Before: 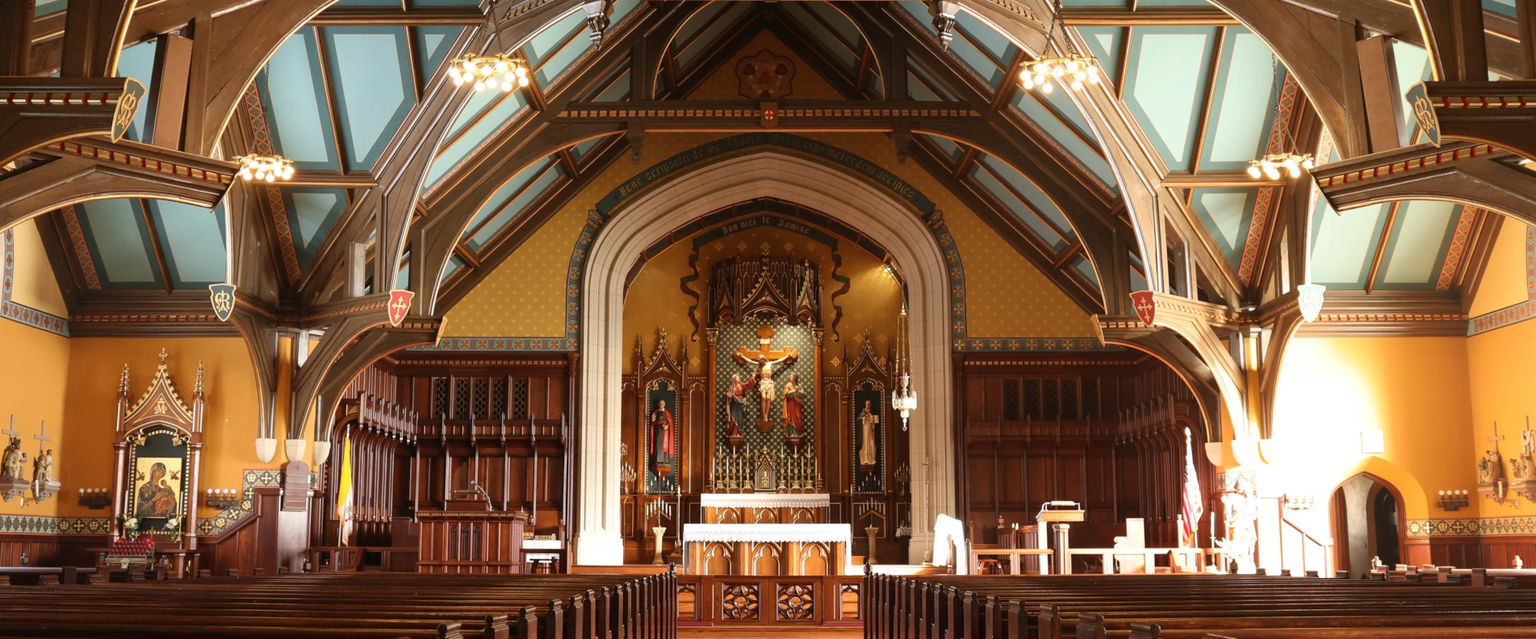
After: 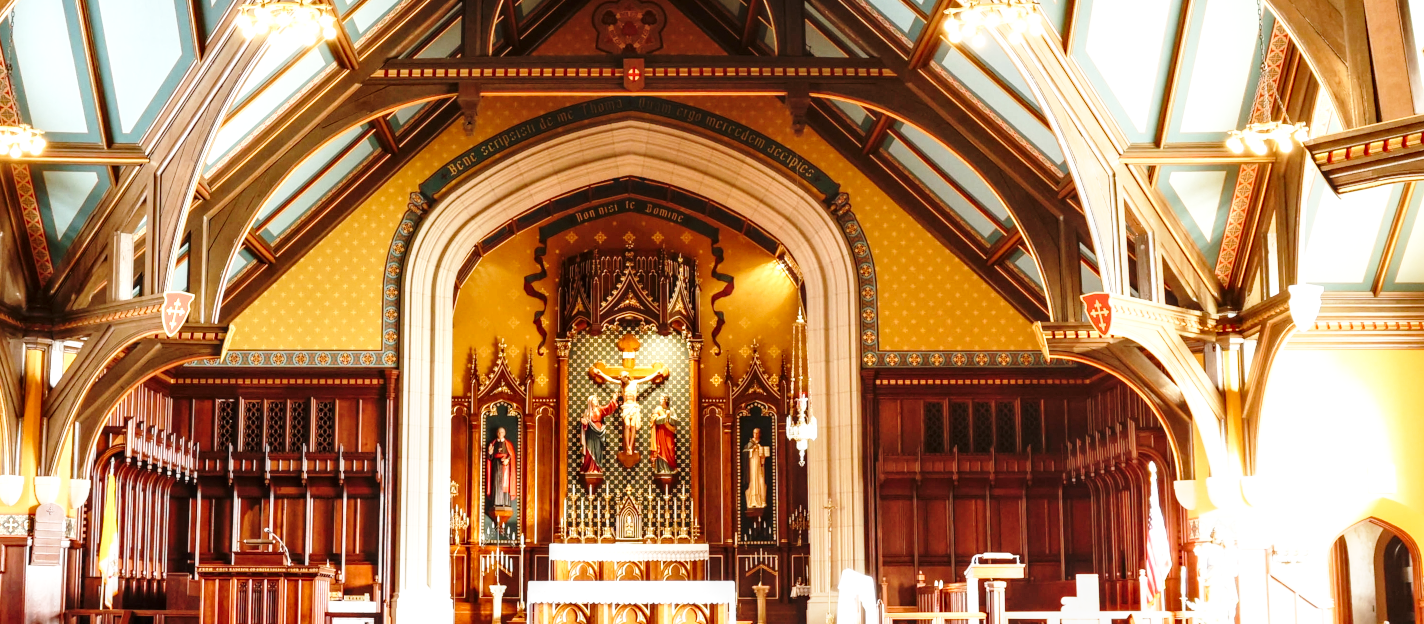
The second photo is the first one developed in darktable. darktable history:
base curve: curves: ch0 [(0, 0) (0.028, 0.03) (0.105, 0.232) (0.387, 0.748) (0.754, 0.968) (1, 1)], fusion 1, exposure shift 0.576, preserve colors none
local contrast: detail 130%
crop: left 16.768%, top 8.653%, right 8.362%, bottom 12.485%
